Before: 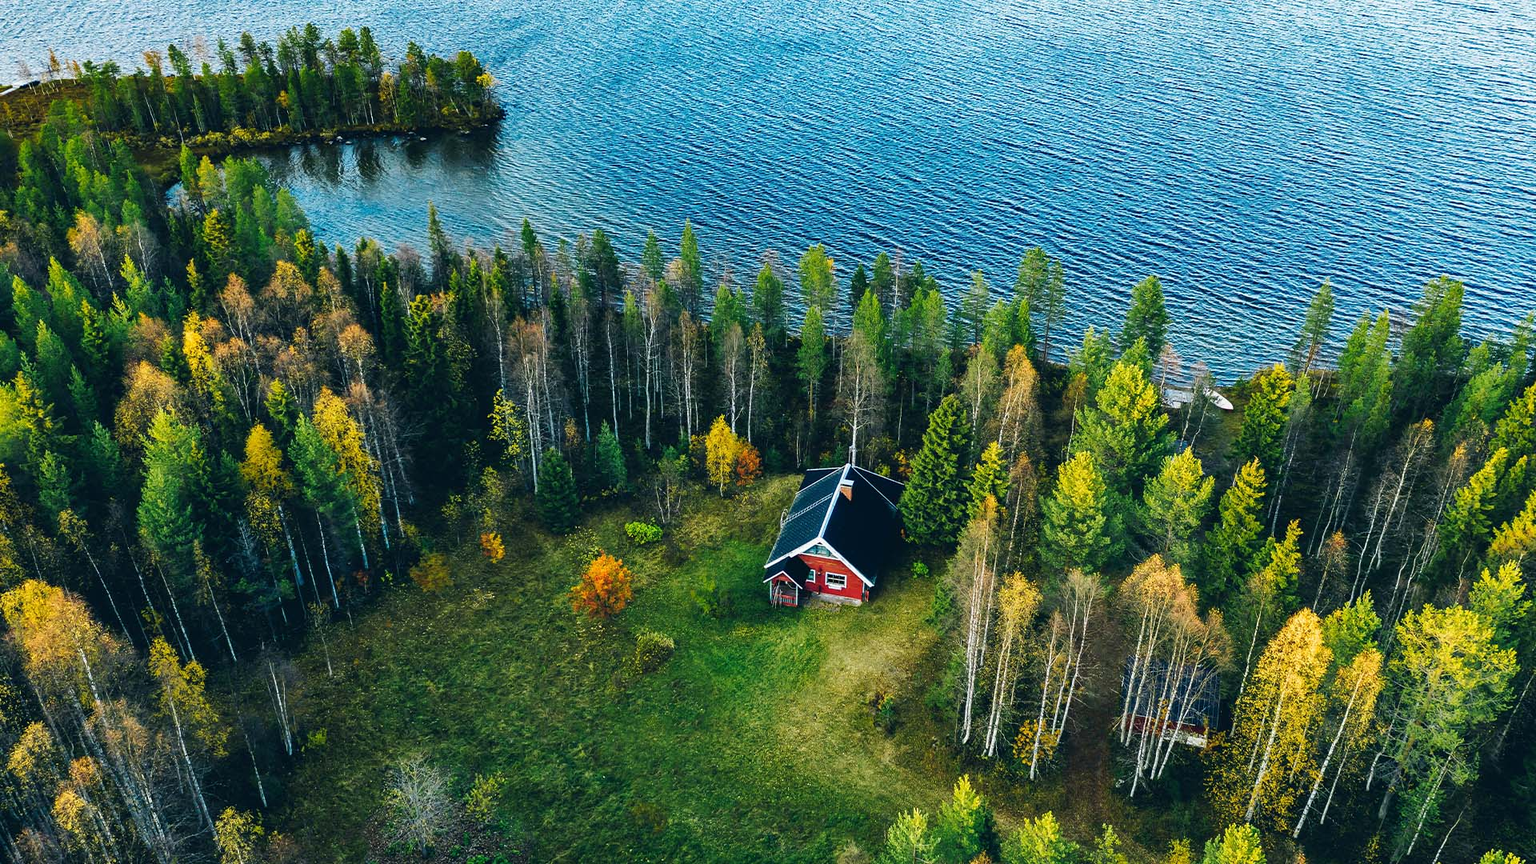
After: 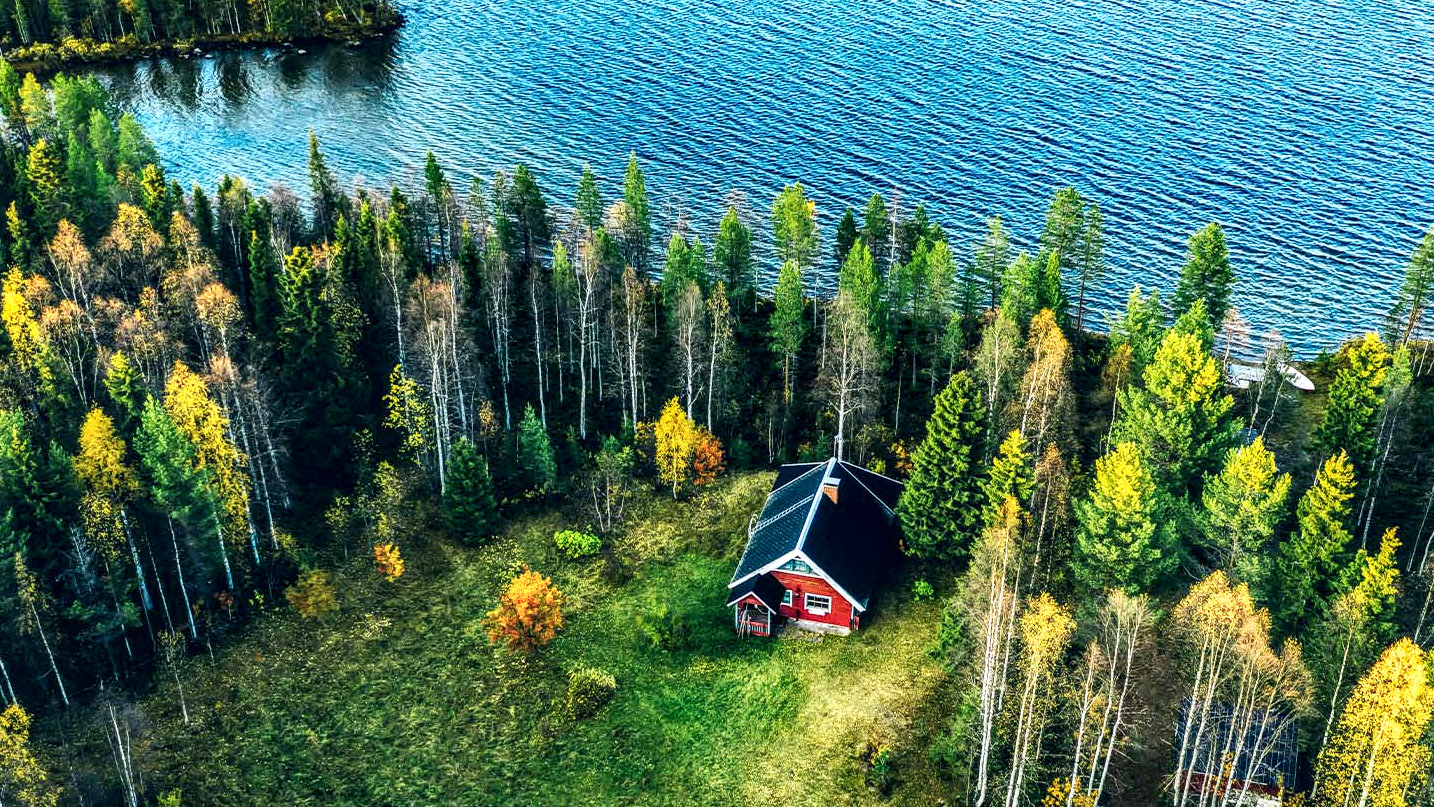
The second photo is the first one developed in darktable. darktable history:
local contrast: detail 160%
contrast brightness saturation: contrast 0.2, brightness 0.15, saturation 0.14
crop and rotate: left 11.831%, top 11.346%, right 13.429%, bottom 13.899%
